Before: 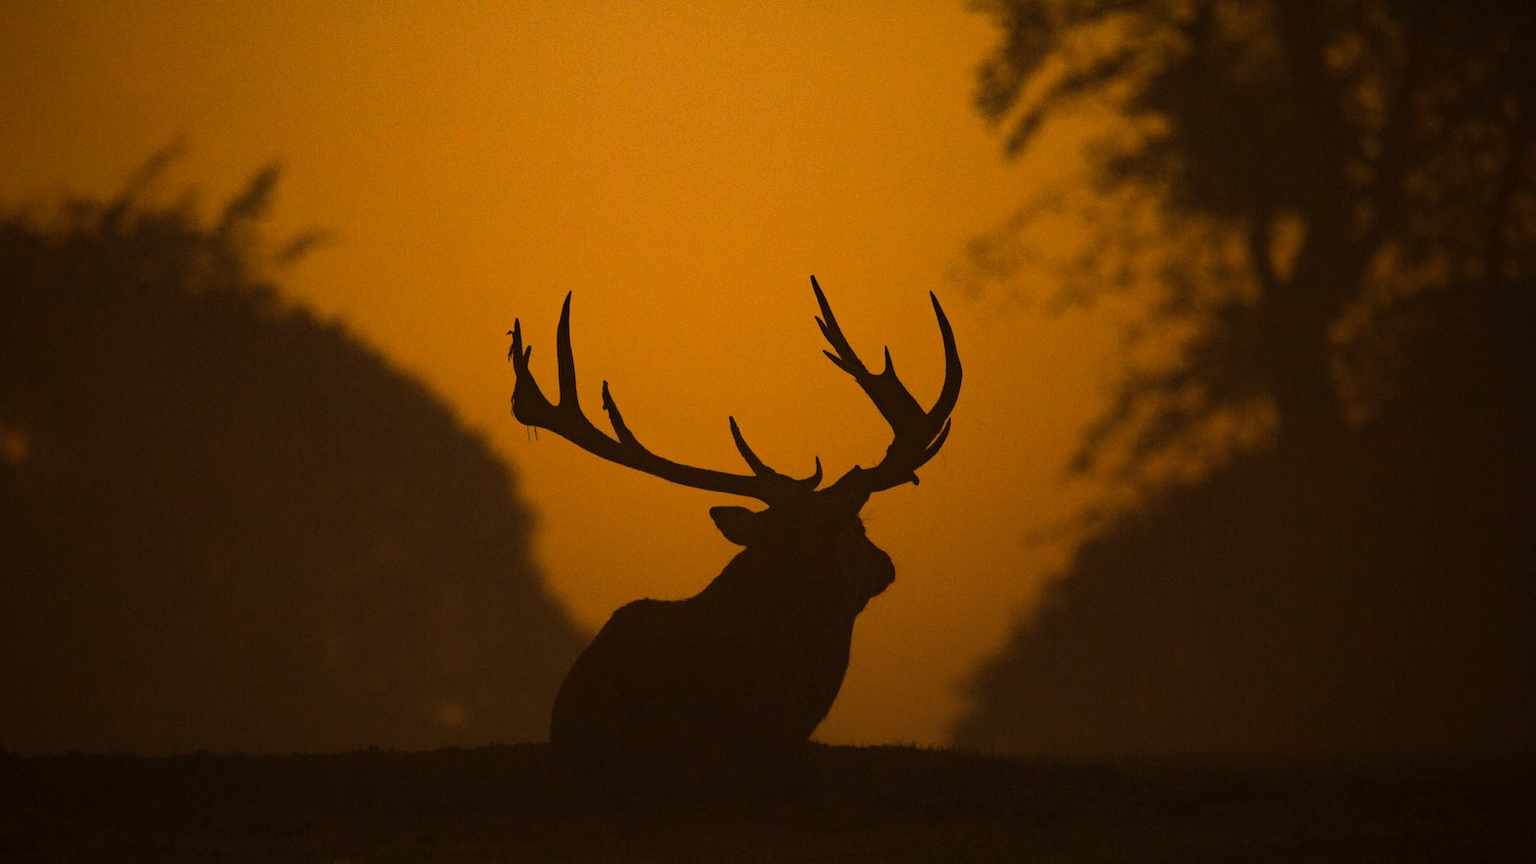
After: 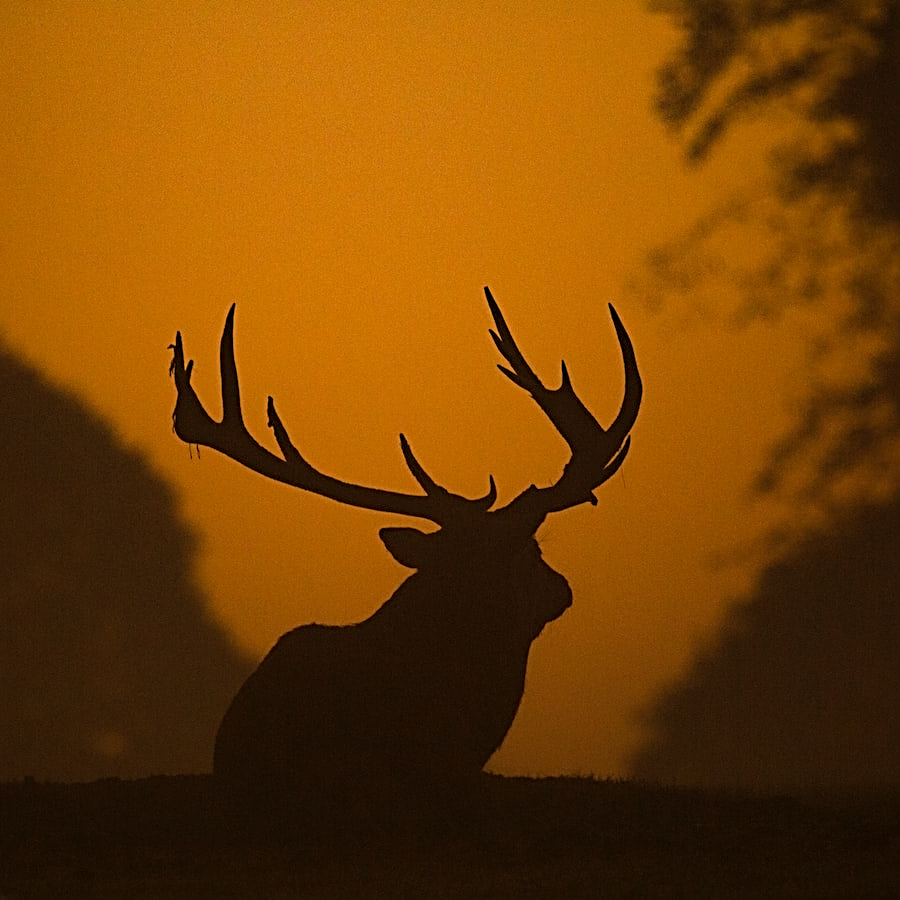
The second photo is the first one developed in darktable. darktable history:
sharpen: radius 2.676, amount 0.669
crop and rotate: left 22.516%, right 21.234%
